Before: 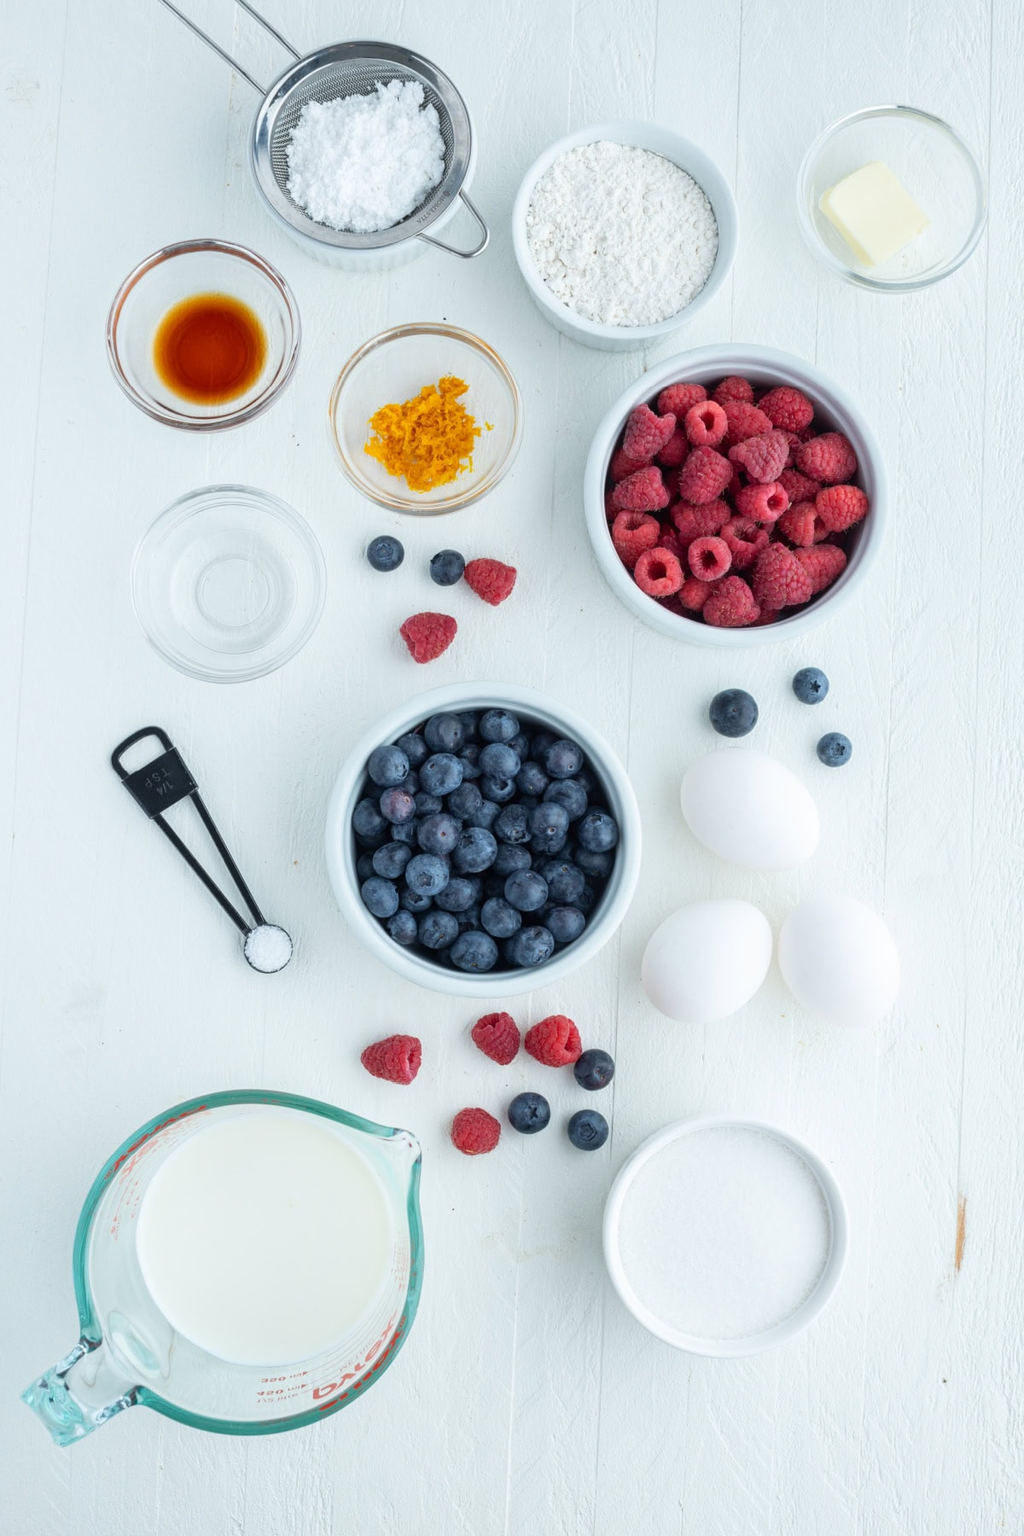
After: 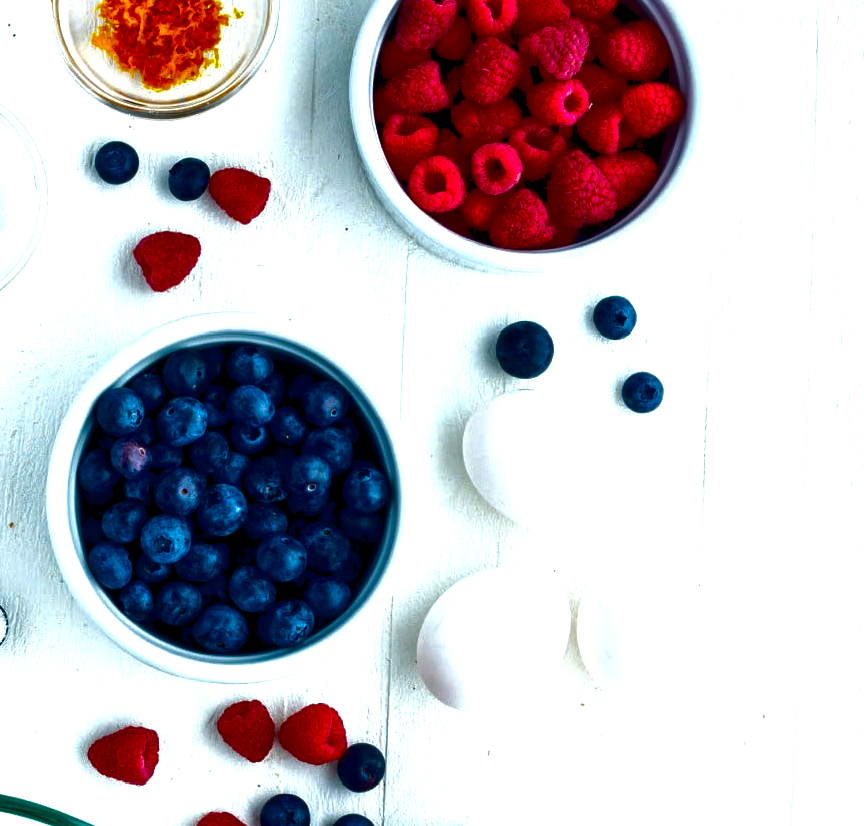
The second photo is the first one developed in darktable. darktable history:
crop and rotate: left 27.938%, top 27.046%, bottom 27.046%
contrast equalizer: y [[0.531, 0.548, 0.559, 0.557, 0.544, 0.527], [0.5 ×6], [0.5 ×6], [0 ×6], [0 ×6]]
color balance rgb: global vibrance 1%, saturation formula JzAzBz (2021)
contrast brightness saturation: brightness -1, saturation 1
exposure: black level correction 0, exposure 0.5 EV, compensate highlight preservation false
local contrast: mode bilateral grid, contrast 20, coarseness 50, detail 150%, midtone range 0.2
levels: levels [0, 0.498, 0.996]
